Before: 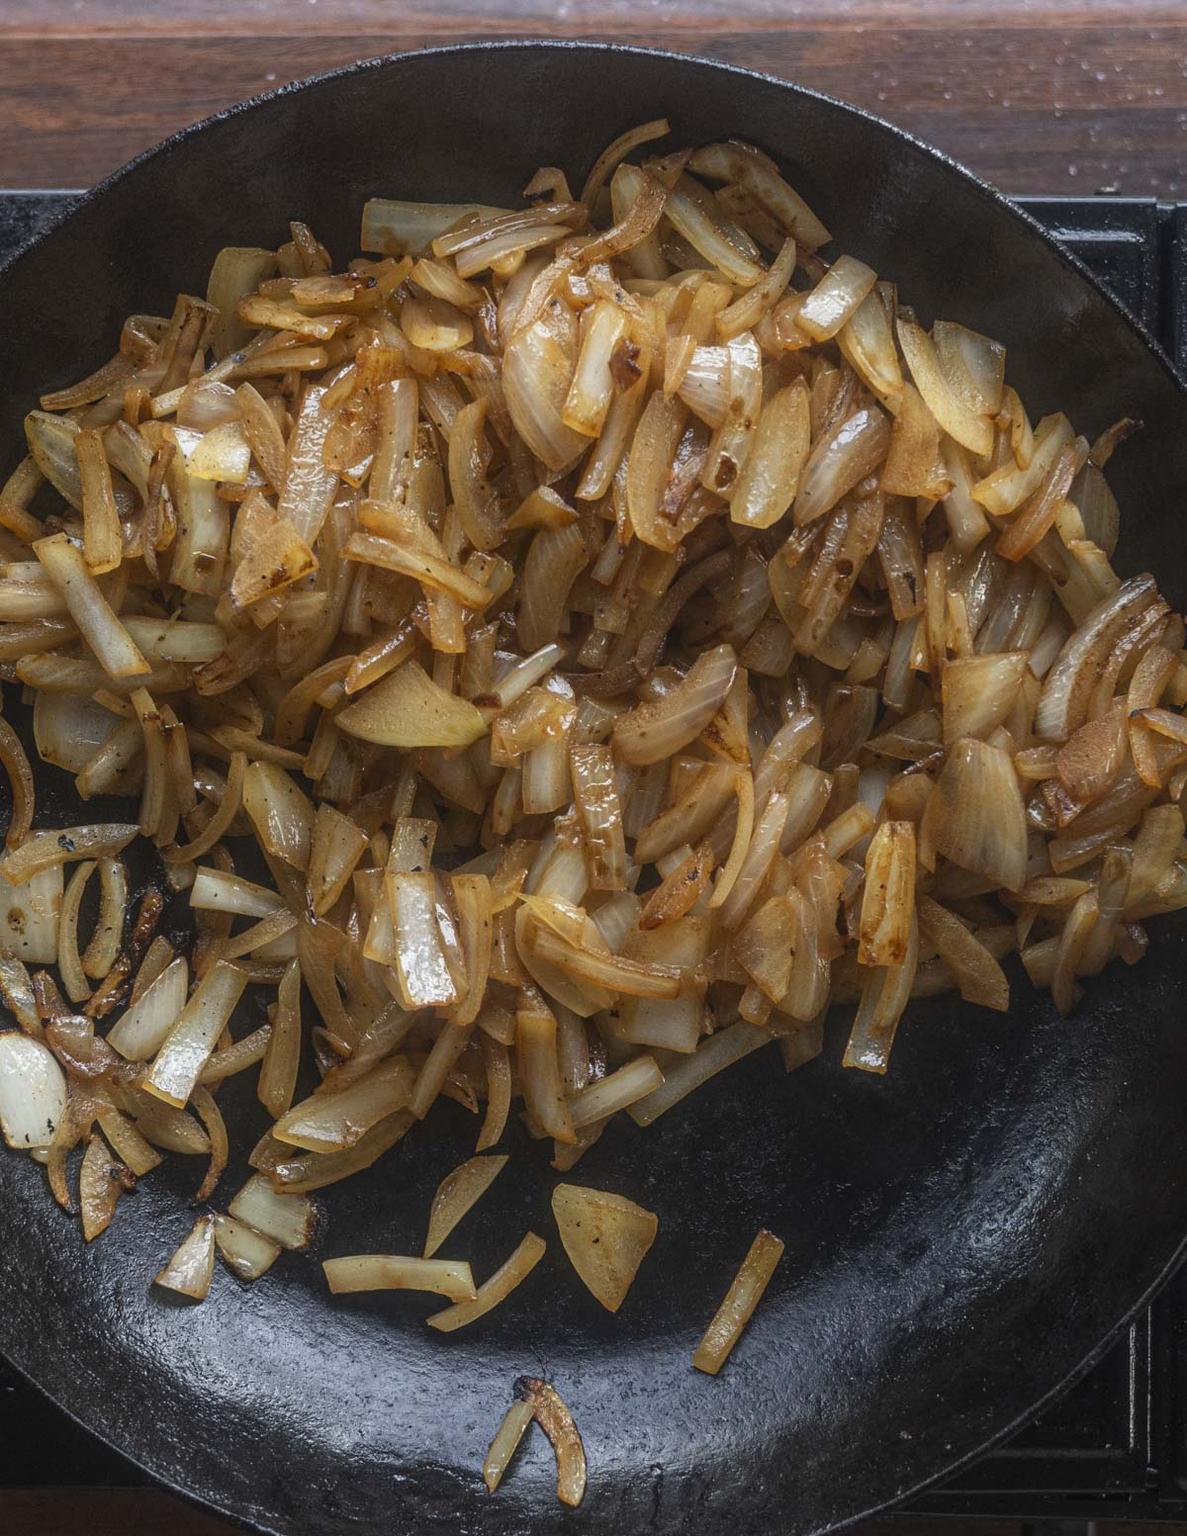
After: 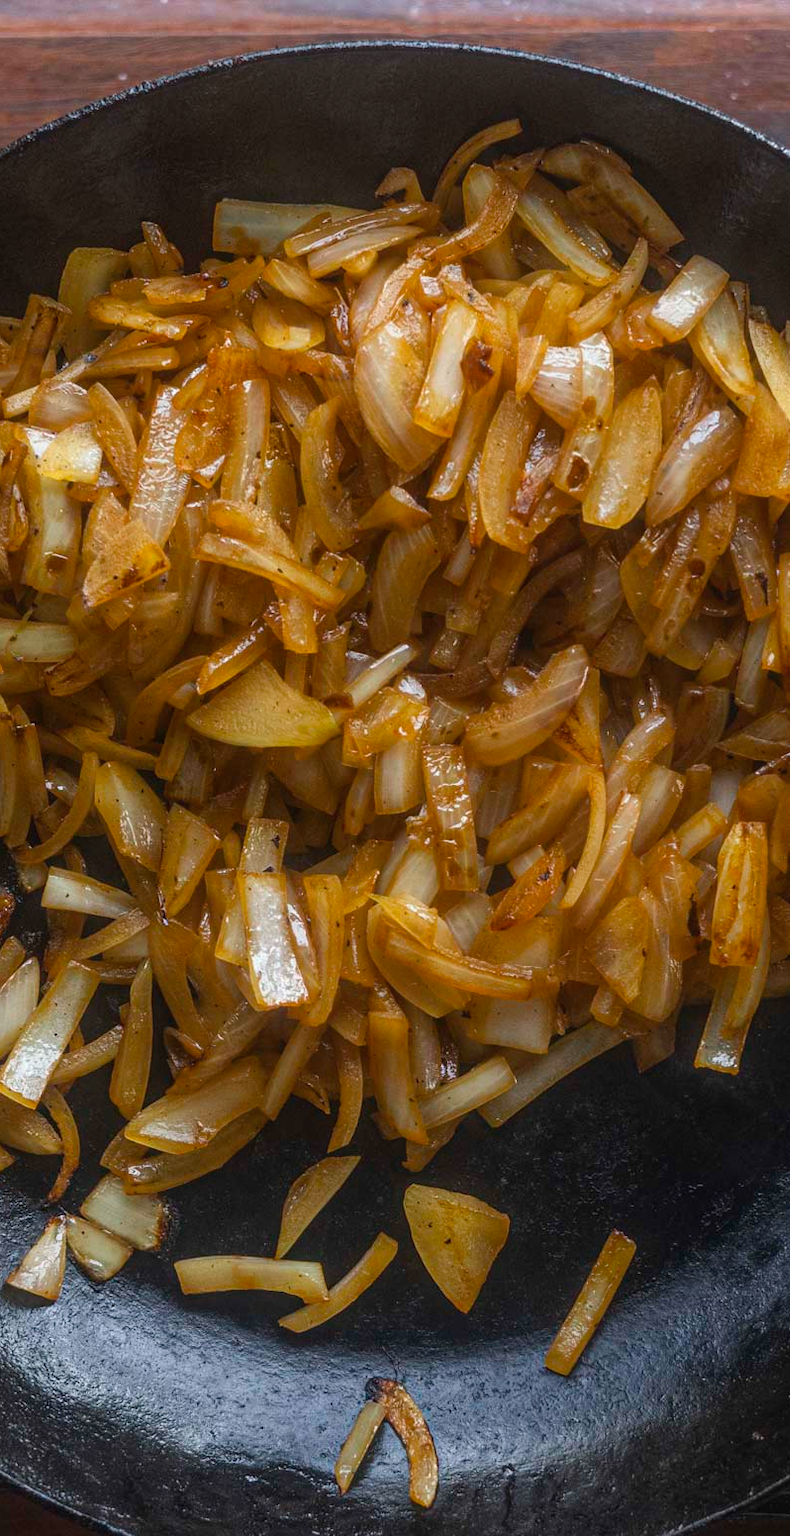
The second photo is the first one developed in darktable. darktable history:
crop and rotate: left 12.56%, right 20.851%
color balance rgb: shadows lift › chroma 0.731%, shadows lift › hue 111.75°, linear chroma grading › global chroma 15.055%, perceptual saturation grading › global saturation 0.846%, perceptual saturation grading › mid-tones 11.226%, global vibrance 16.698%, saturation formula JzAzBz (2021)
exposure: compensate highlight preservation false
